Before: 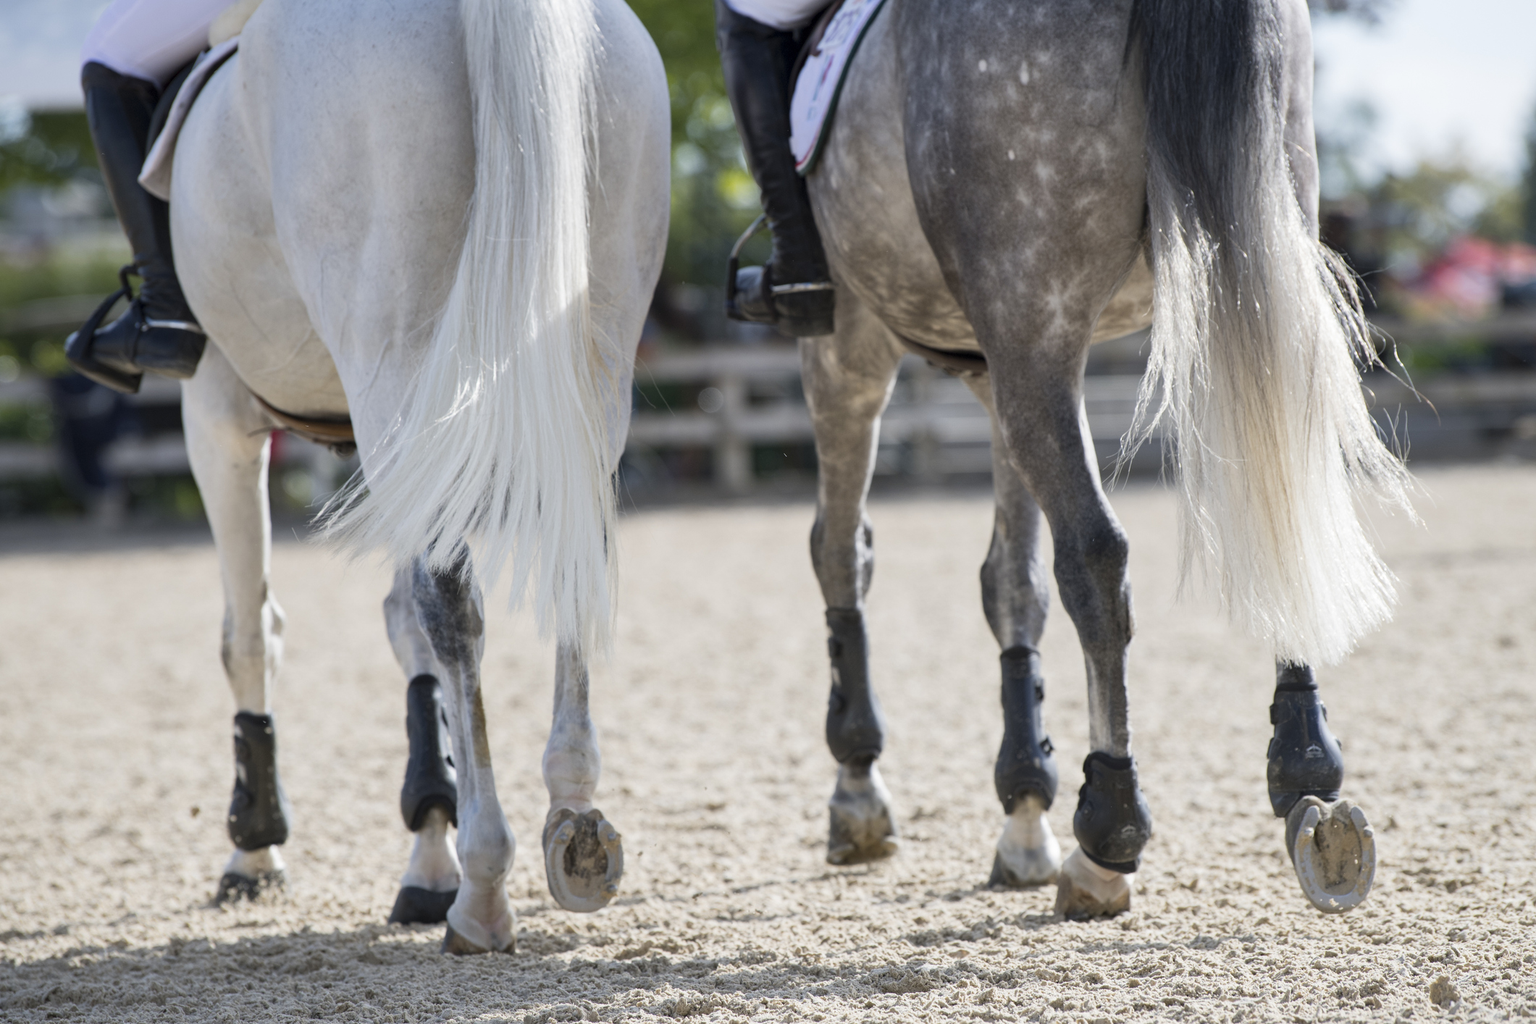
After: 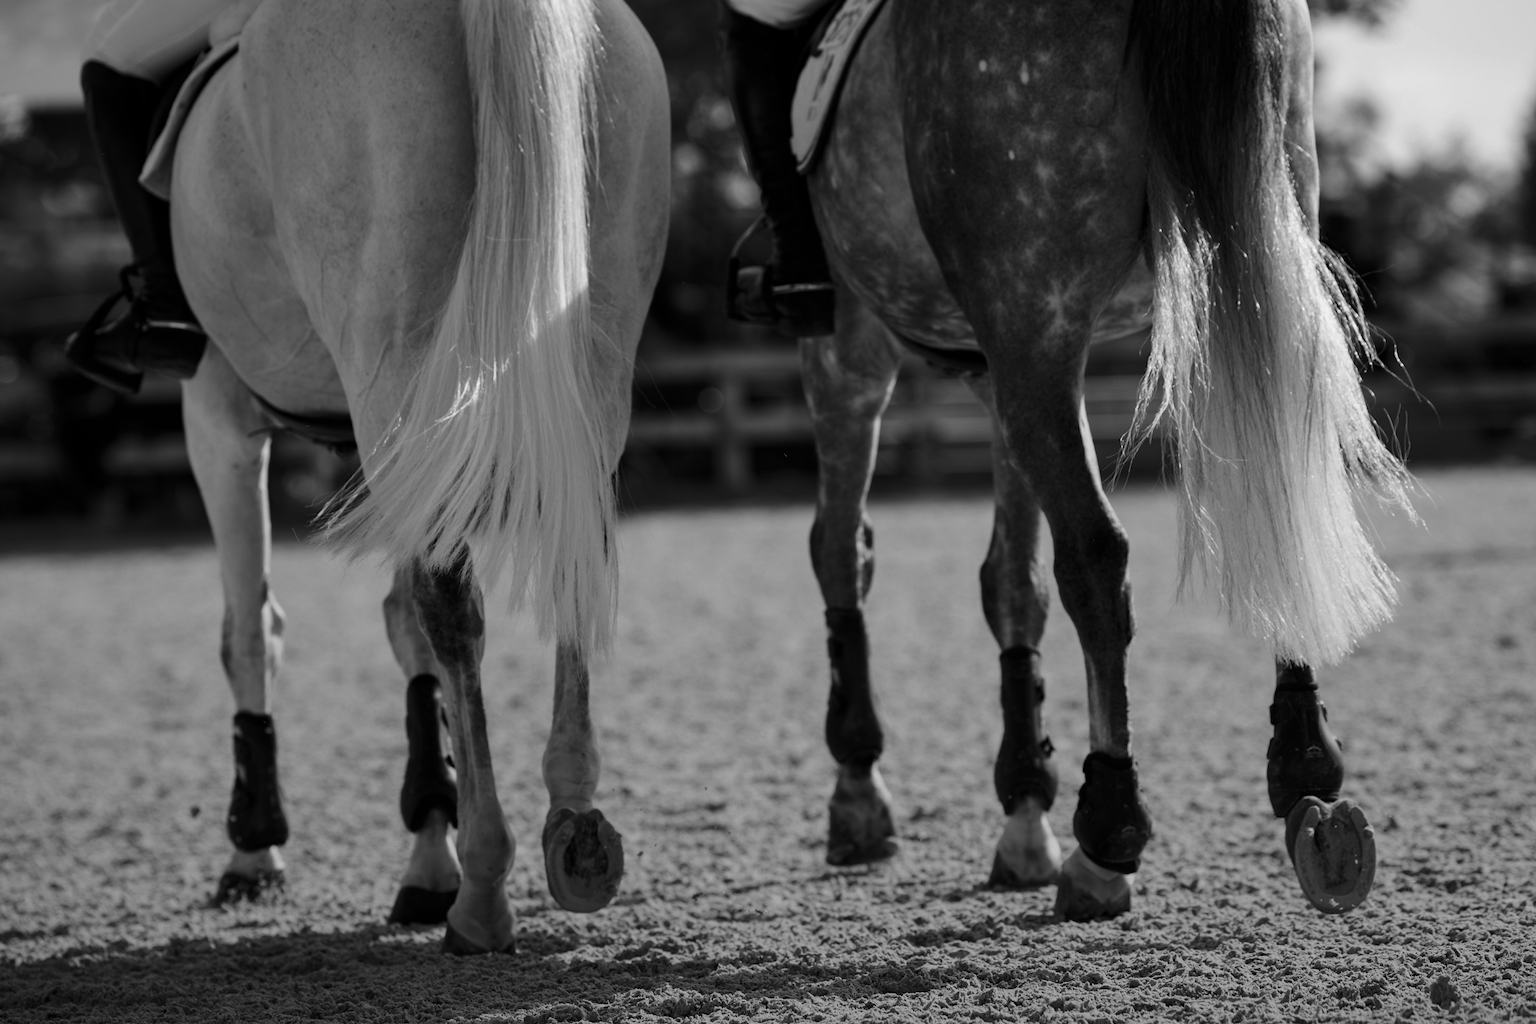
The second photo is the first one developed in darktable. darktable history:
monochrome: on, module defaults
vibrance: vibrance 20%
graduated density: rotation -180°, offset 24.95
contrast brightness saturation: contrast -0.03, brightness -0.59, saturation -1
